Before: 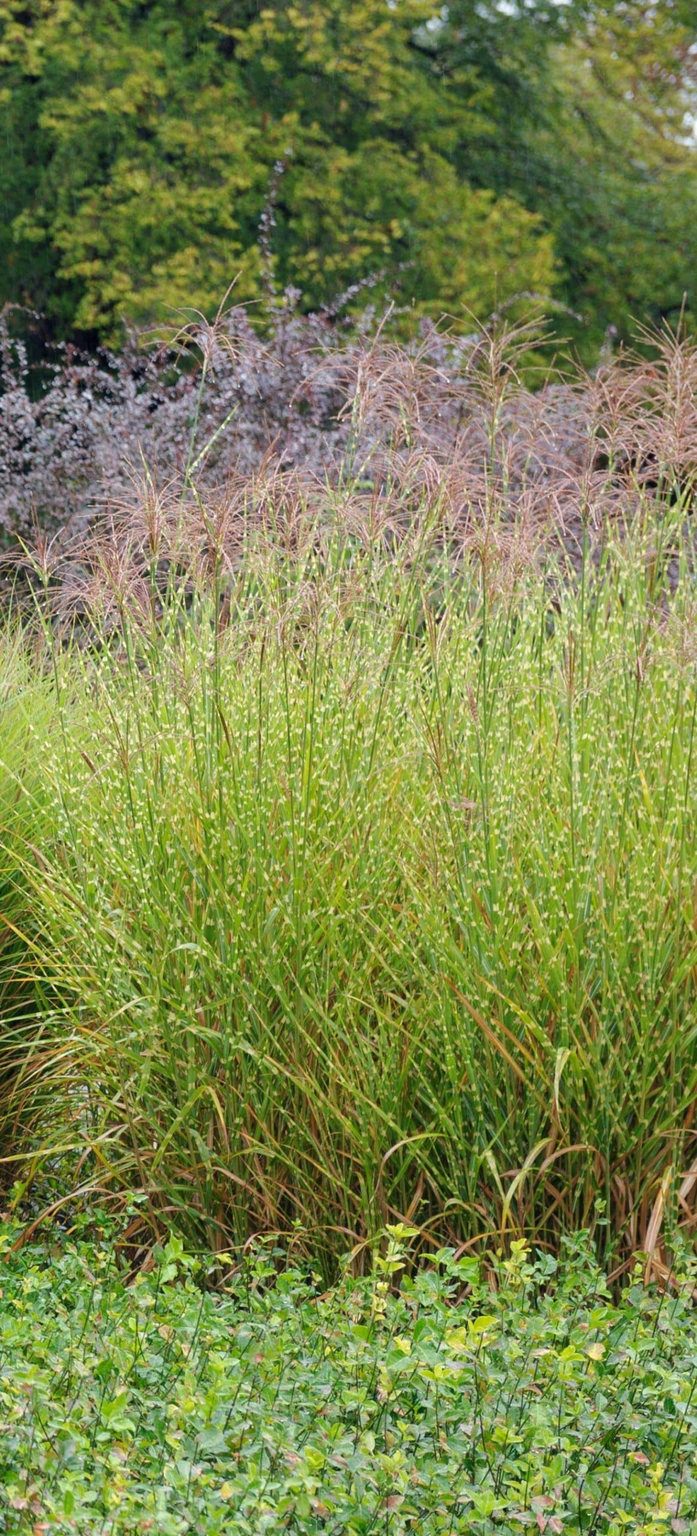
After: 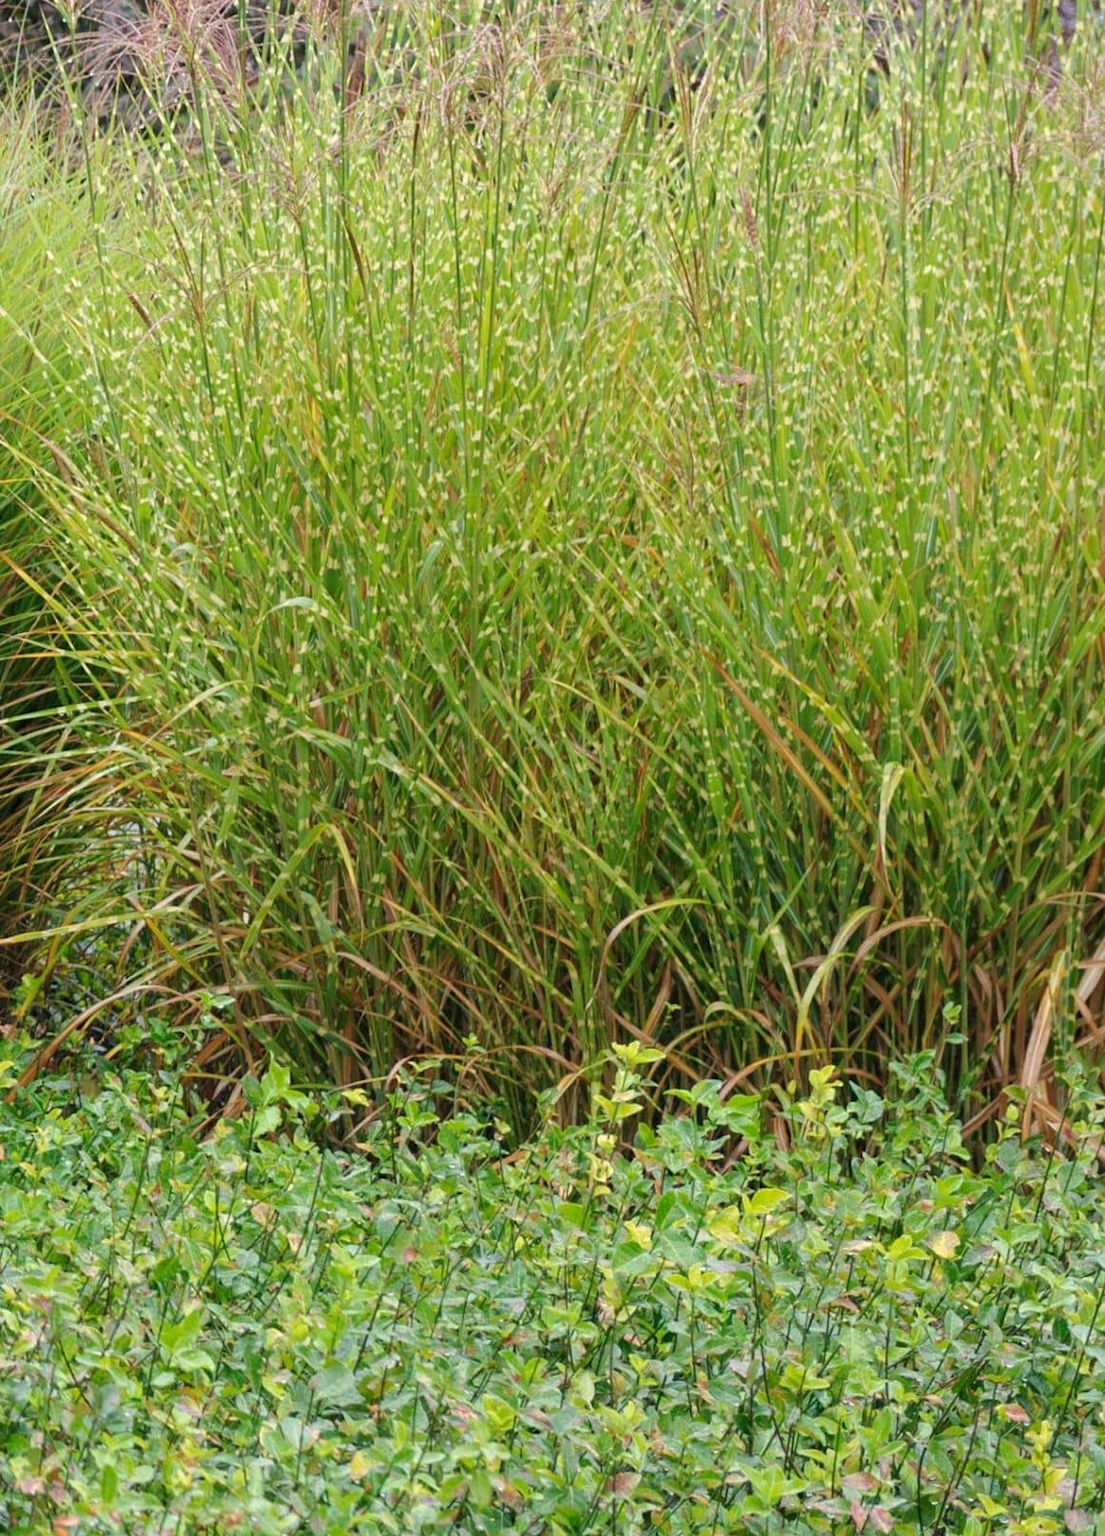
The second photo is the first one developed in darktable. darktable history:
crop and rotate: top 36.892%
